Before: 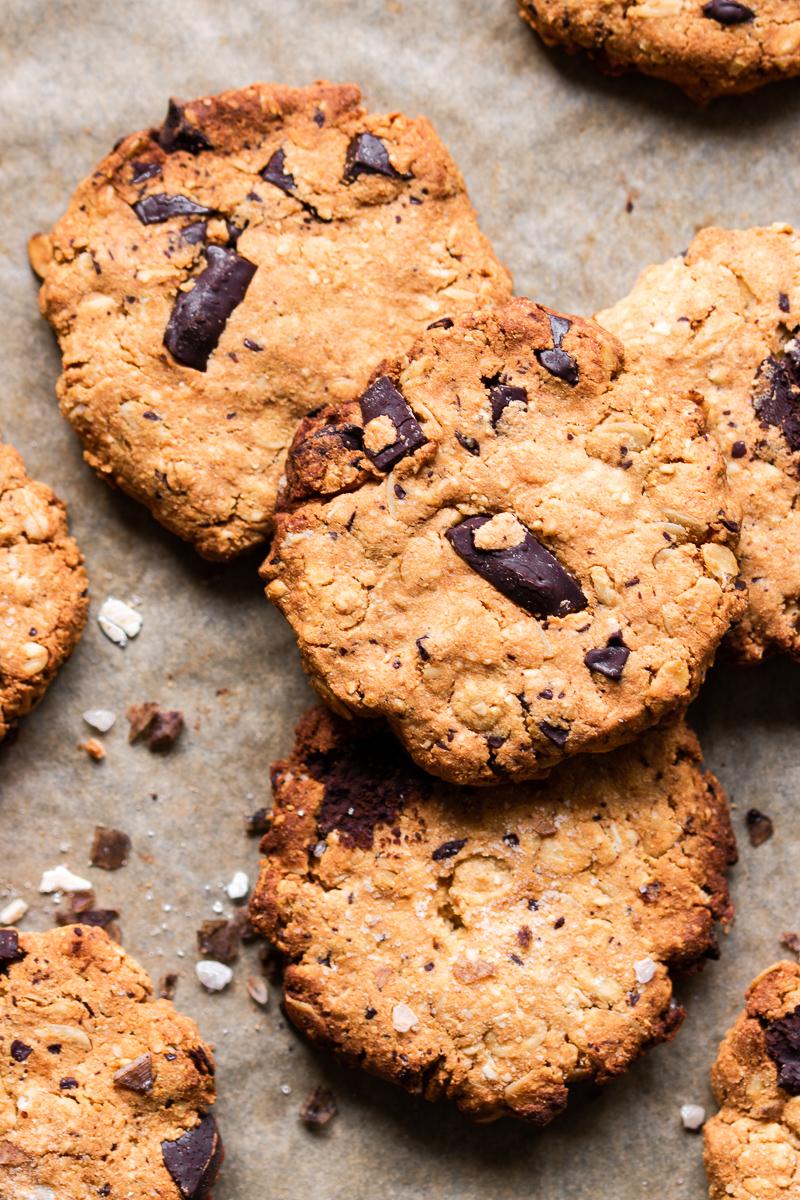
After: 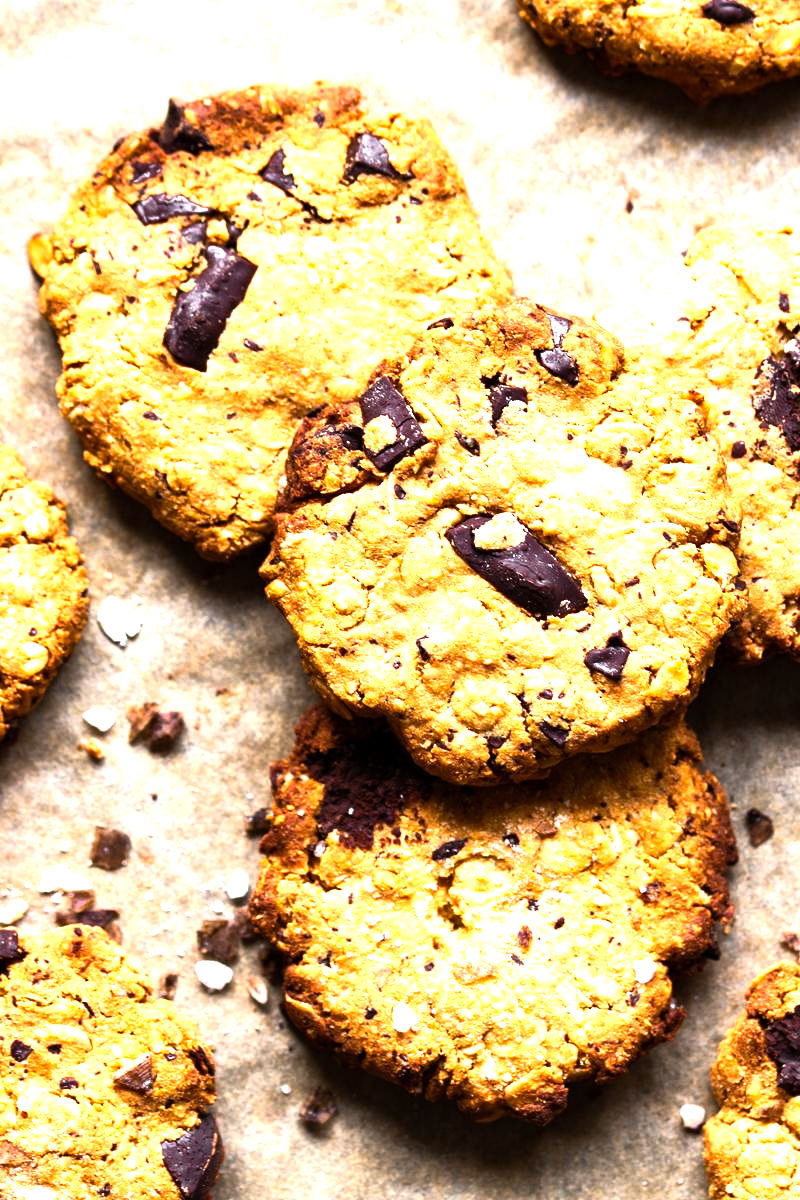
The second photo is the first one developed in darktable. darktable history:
sharpen: radius 2.93, amount 0.855, threshold 47.387
color balance rgb: power › chroma 0.311%, power › hue 22.91°, perceptual saturation grading › global saturation 16.26%, perceptual brilliance grading › highlights 14.477%, perceptual brilliance grading › mid-tones -6.596%, perceptual brilliance grading › shadows -26.567%
exposure: exposure 0.753 EV, compensate highlight preservation false
